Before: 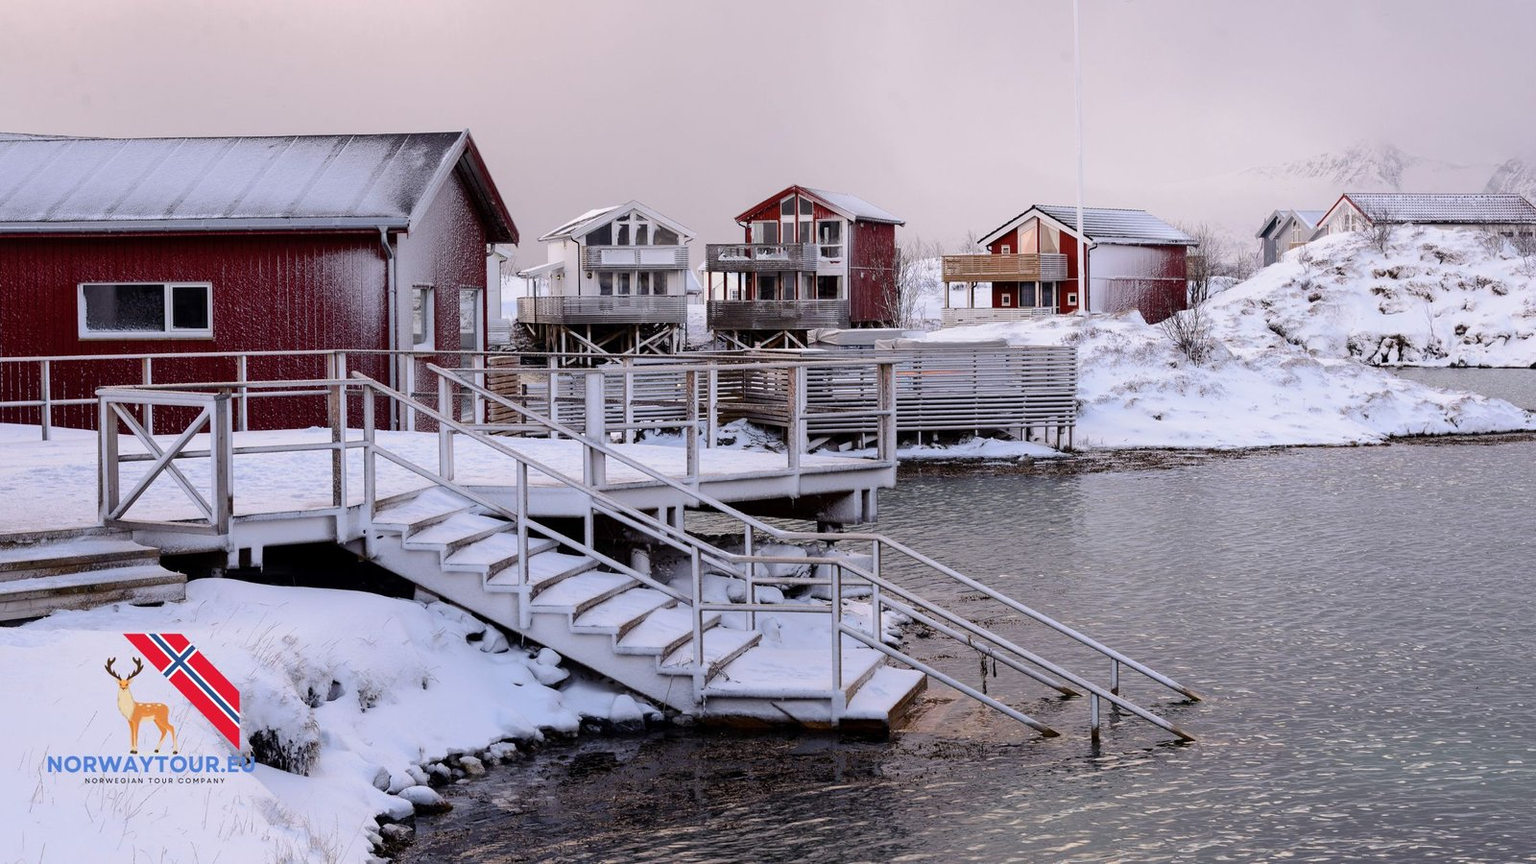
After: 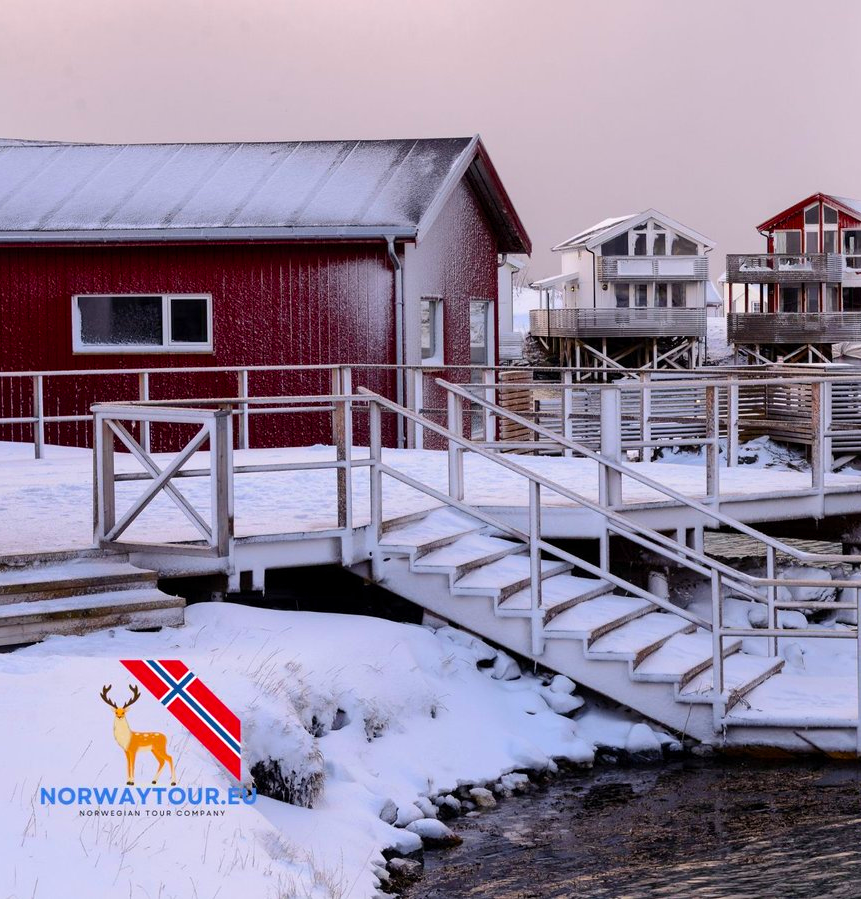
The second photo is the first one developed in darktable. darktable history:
color balance rgb: perceptual saturation grading › global saturation 30%, global vibrance 20%
crop: left 0.587%, right 45.588%, bottom 0.086%
